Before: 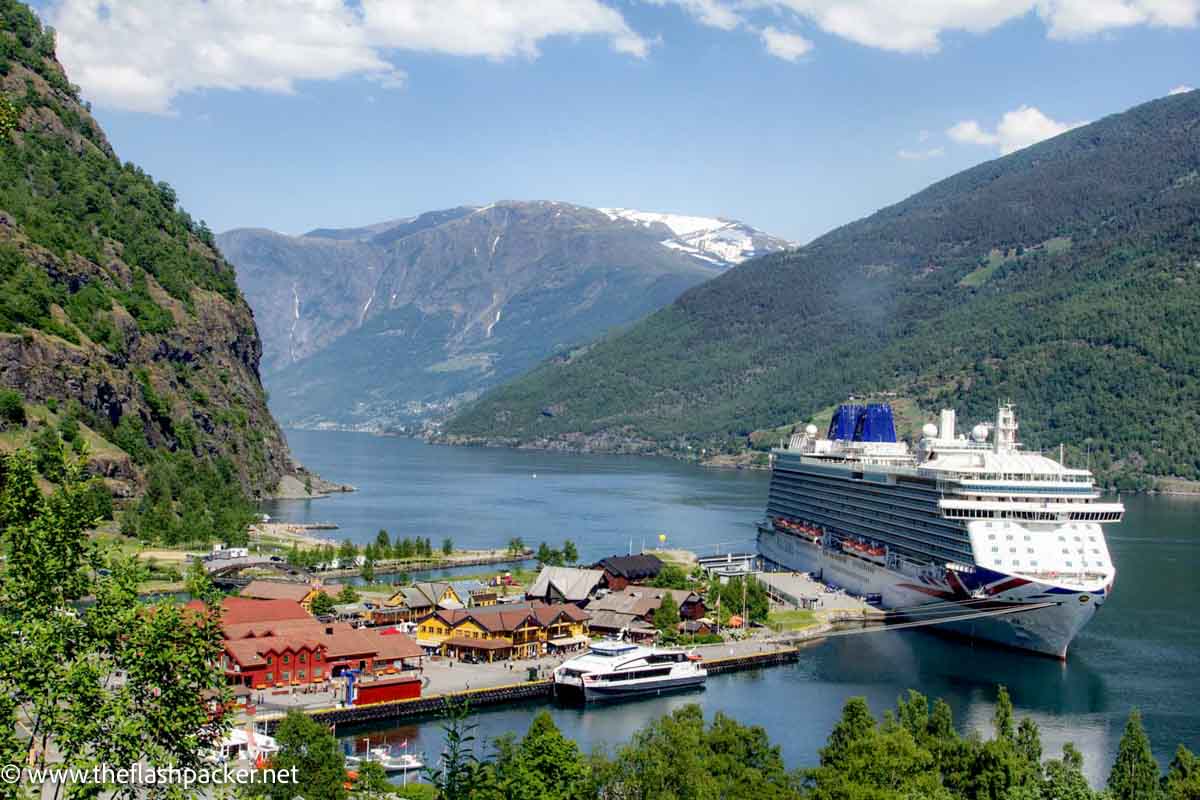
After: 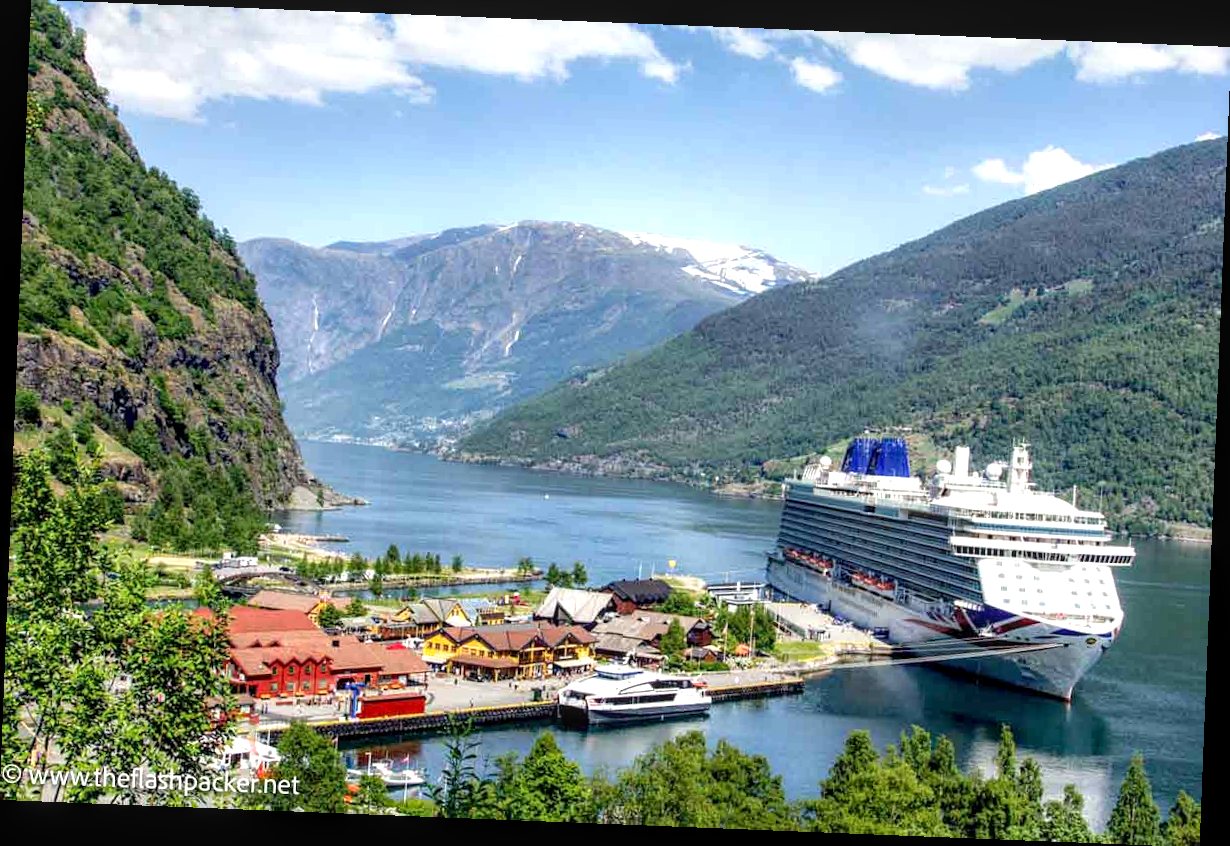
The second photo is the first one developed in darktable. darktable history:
rotate and perspective: rotation 2.27°, automatic cropping off
exposure: exposure 0.6 EV, compensate highlight preservation false
local contrast: on, module defaults
